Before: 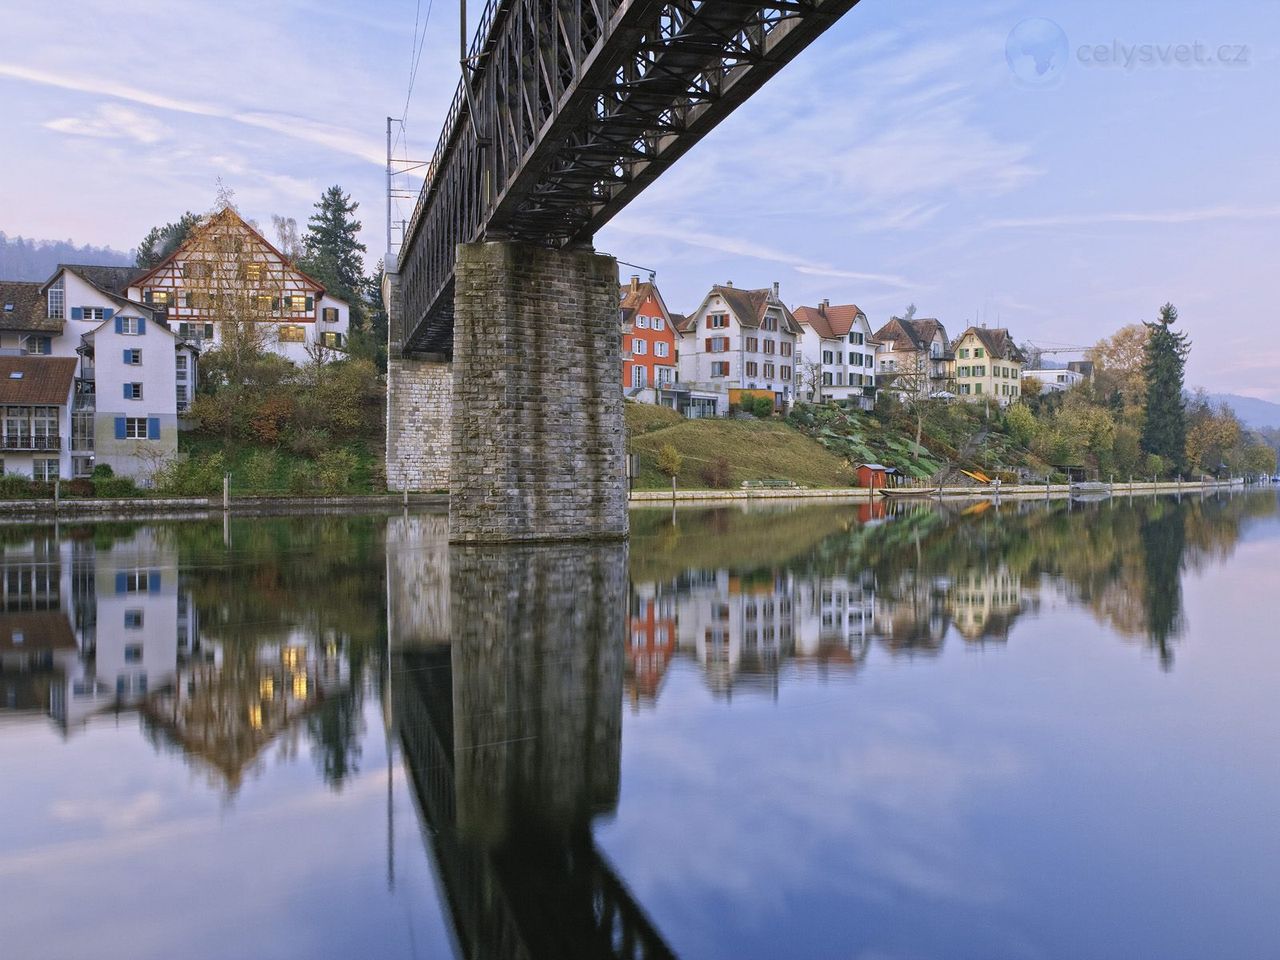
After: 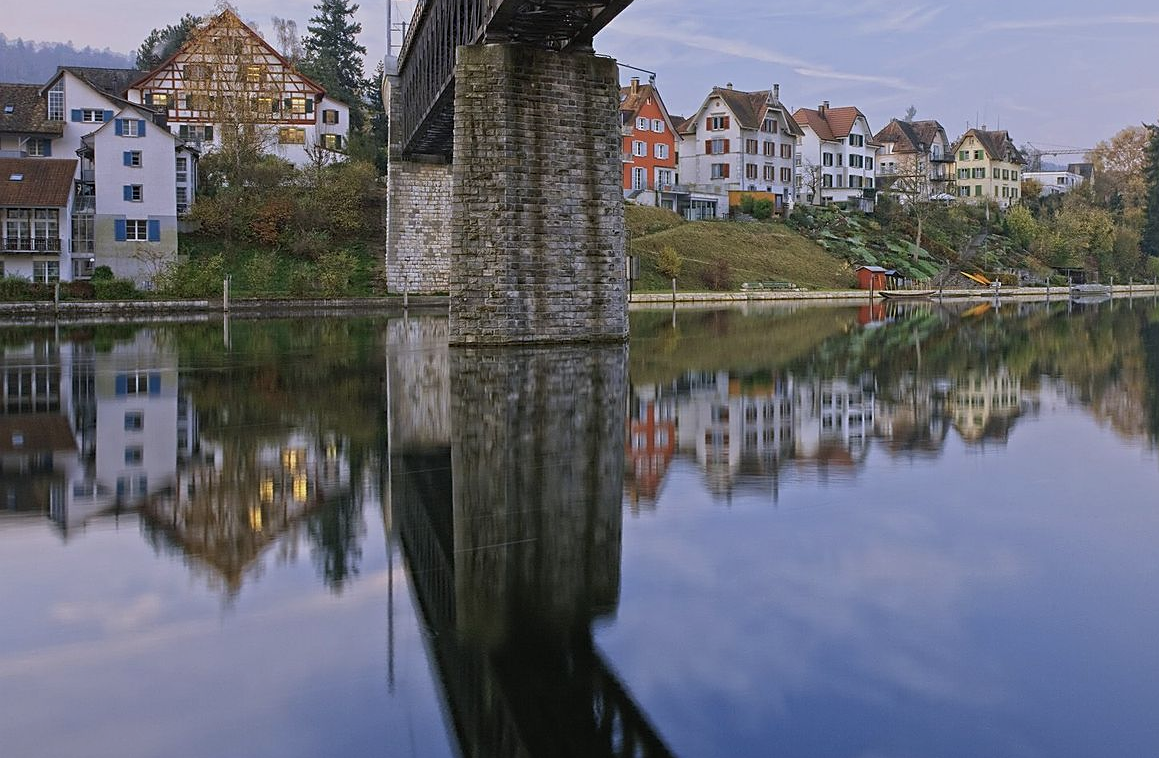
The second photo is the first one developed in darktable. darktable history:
crop: top 20.682%, right 9.394%, bottom 0.299%
sharpen: amount 0.48
exposure: exposure -0.43 EV, compensate highlight preservation false
